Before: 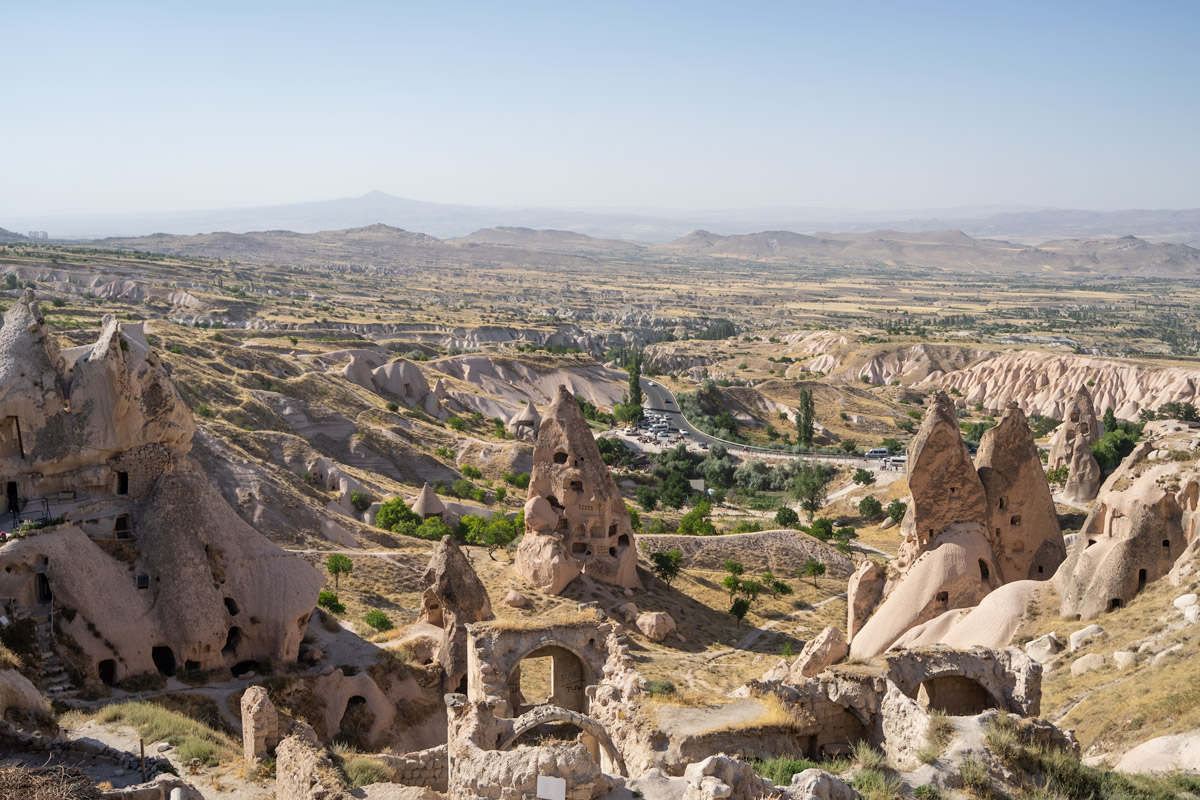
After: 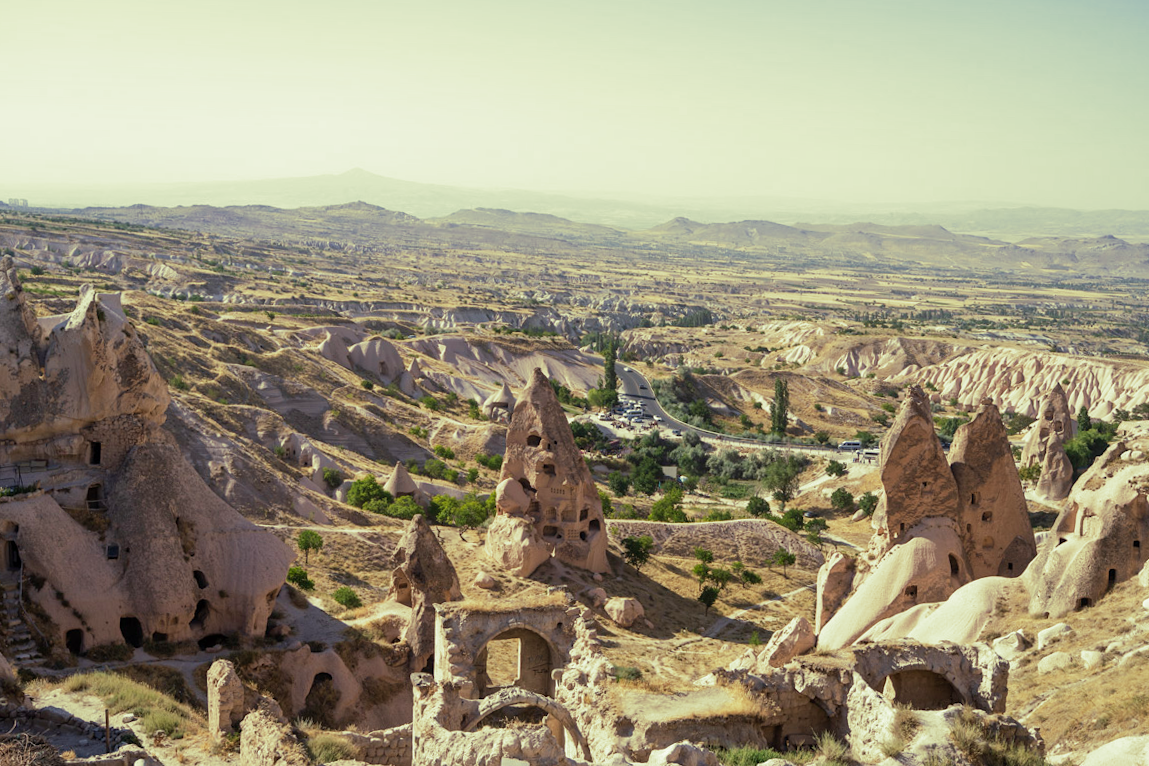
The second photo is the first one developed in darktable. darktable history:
crop and rotate: angle -1.69°
split-toning: shadows › hue 290.82°, shadows › saturation 0.34, highlights › saturation 0.38, balance 0, compress 50%
velvia: on, module defaults
